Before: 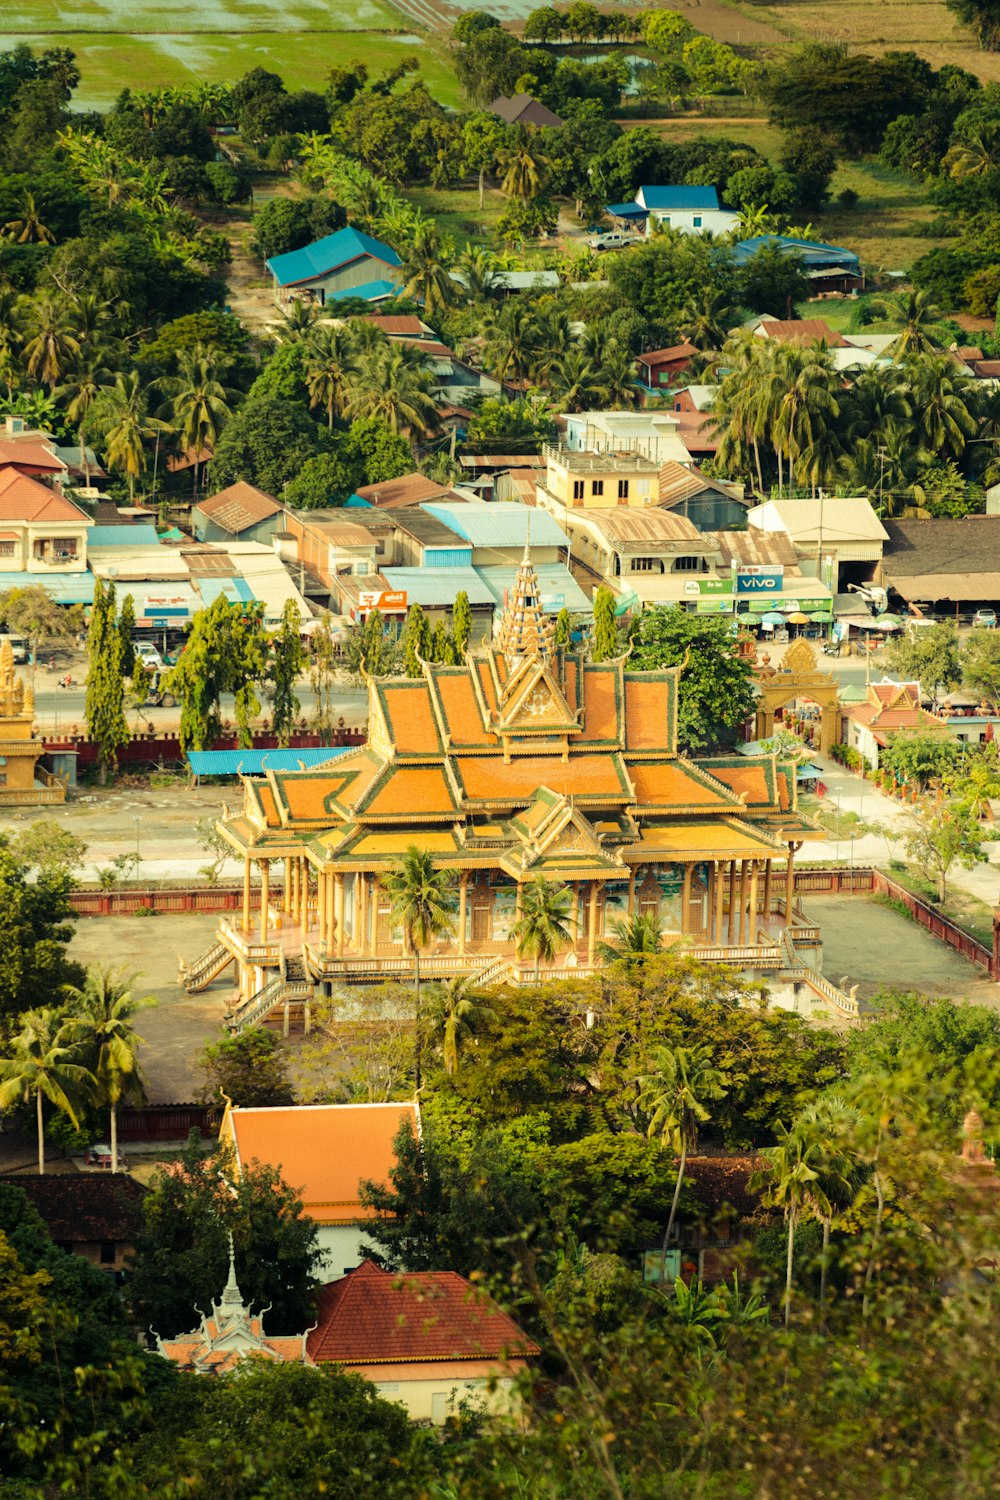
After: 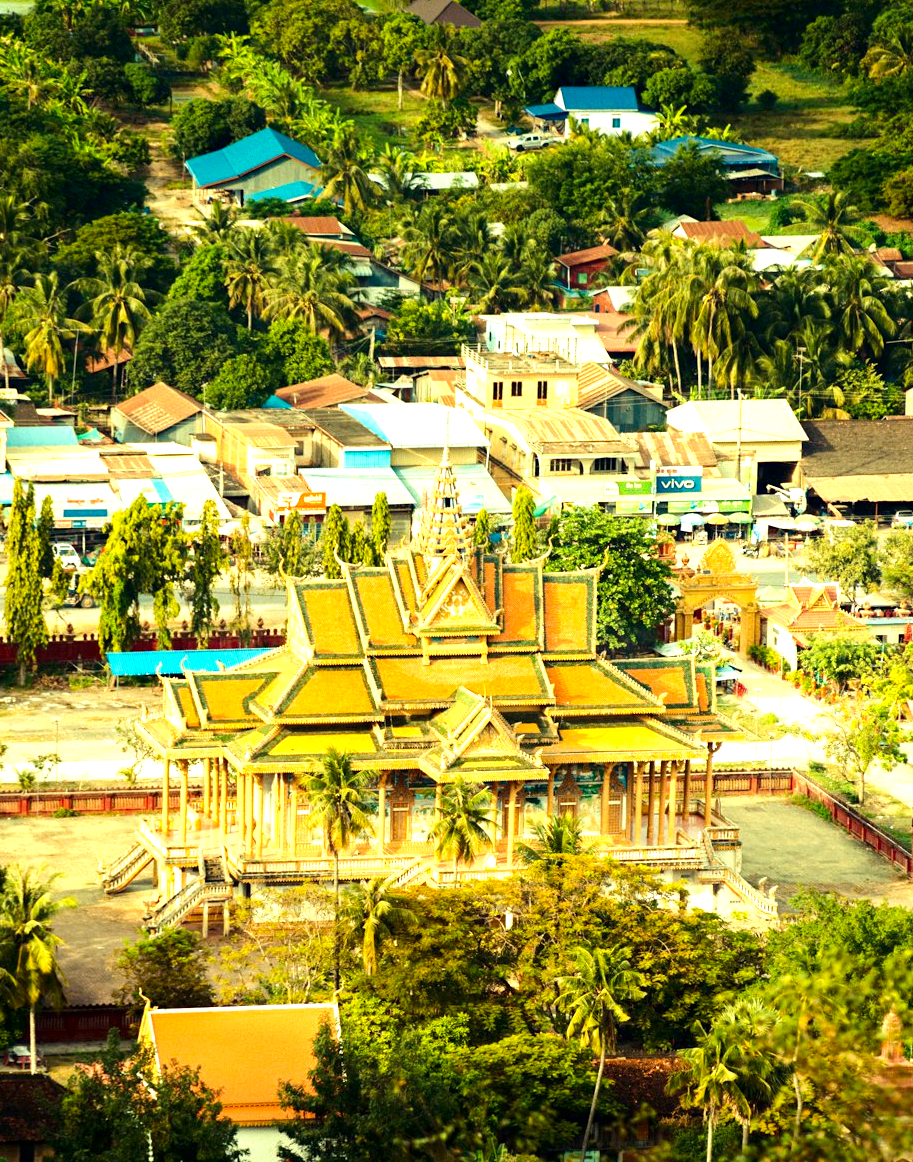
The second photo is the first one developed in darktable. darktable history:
crop: left 8.155%, top 6.611%, bottom 15.385%
contrast brightness saturation: contrast 0.07, brightness -0.14, saturation 0.11
exposure: black level correction 0.001, exposure 0.955 EV, compensate exposure bias true, compensate highlight preservation false
haze removal: adaptive false
